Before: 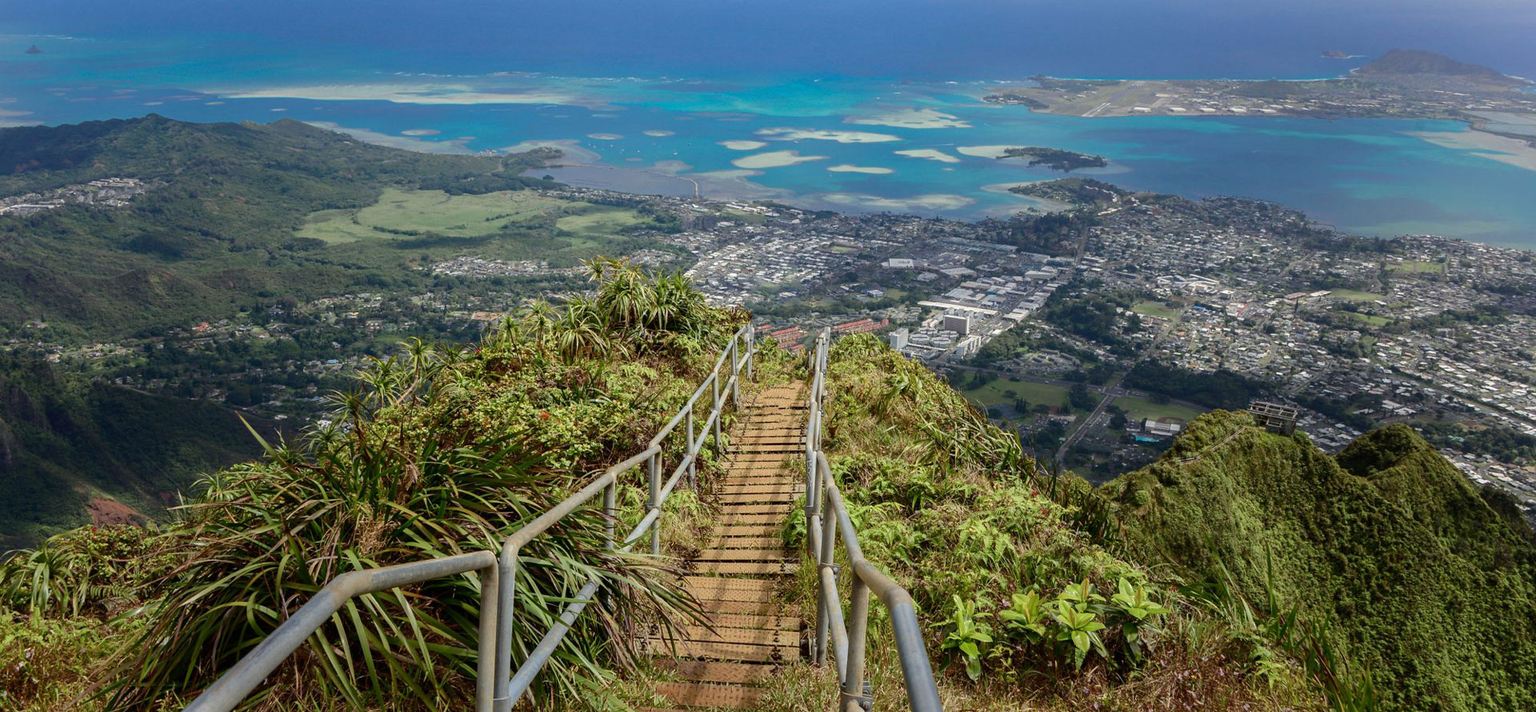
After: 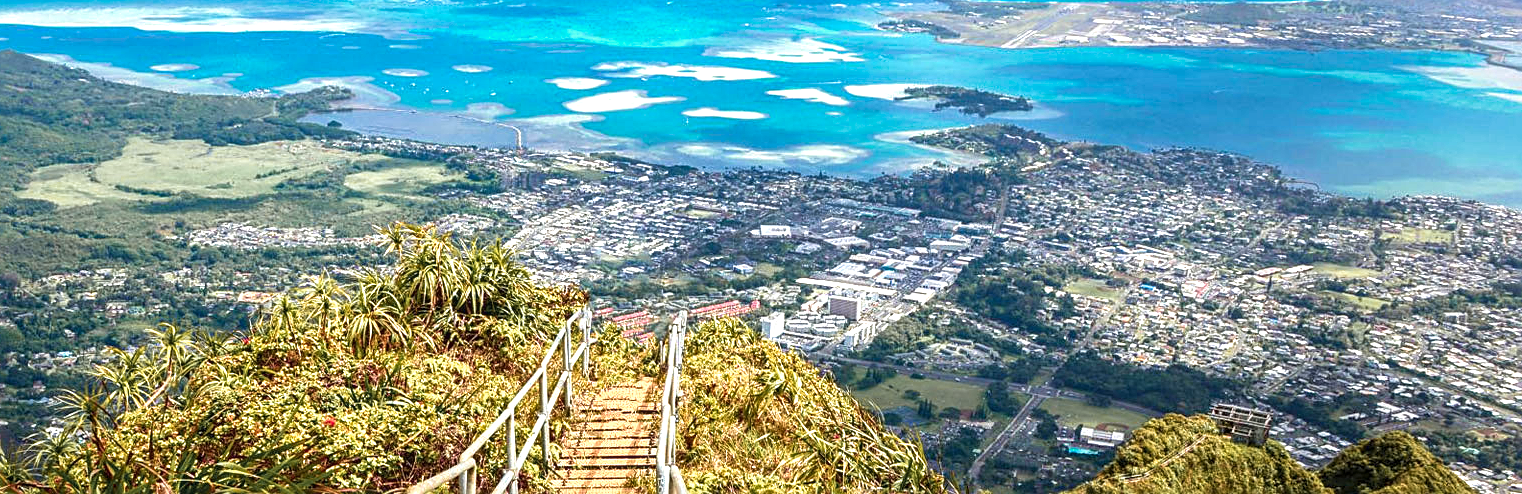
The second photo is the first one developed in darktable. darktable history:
crop: left 18.303%, top 11.072%, right 2.426%, bottom 33.399%
sharpen: on, module defaults
velvia: on, module defaults
exposure: exposure 1.202 EV, compensate highlight preservation false
color zones: curves: ch1 [(0.263, 0.53) (0.376, 0.287) (0.487, 0.512) (0.748, 0.547) (1, 0.513)]; ch2 [(0.262, 0.45) (0.751, 0.477)]
local contrast: on, module defaults
shadows and highlights: shadows 33.89, highlights -46.19, compress 49.77%, soften with gaussian
